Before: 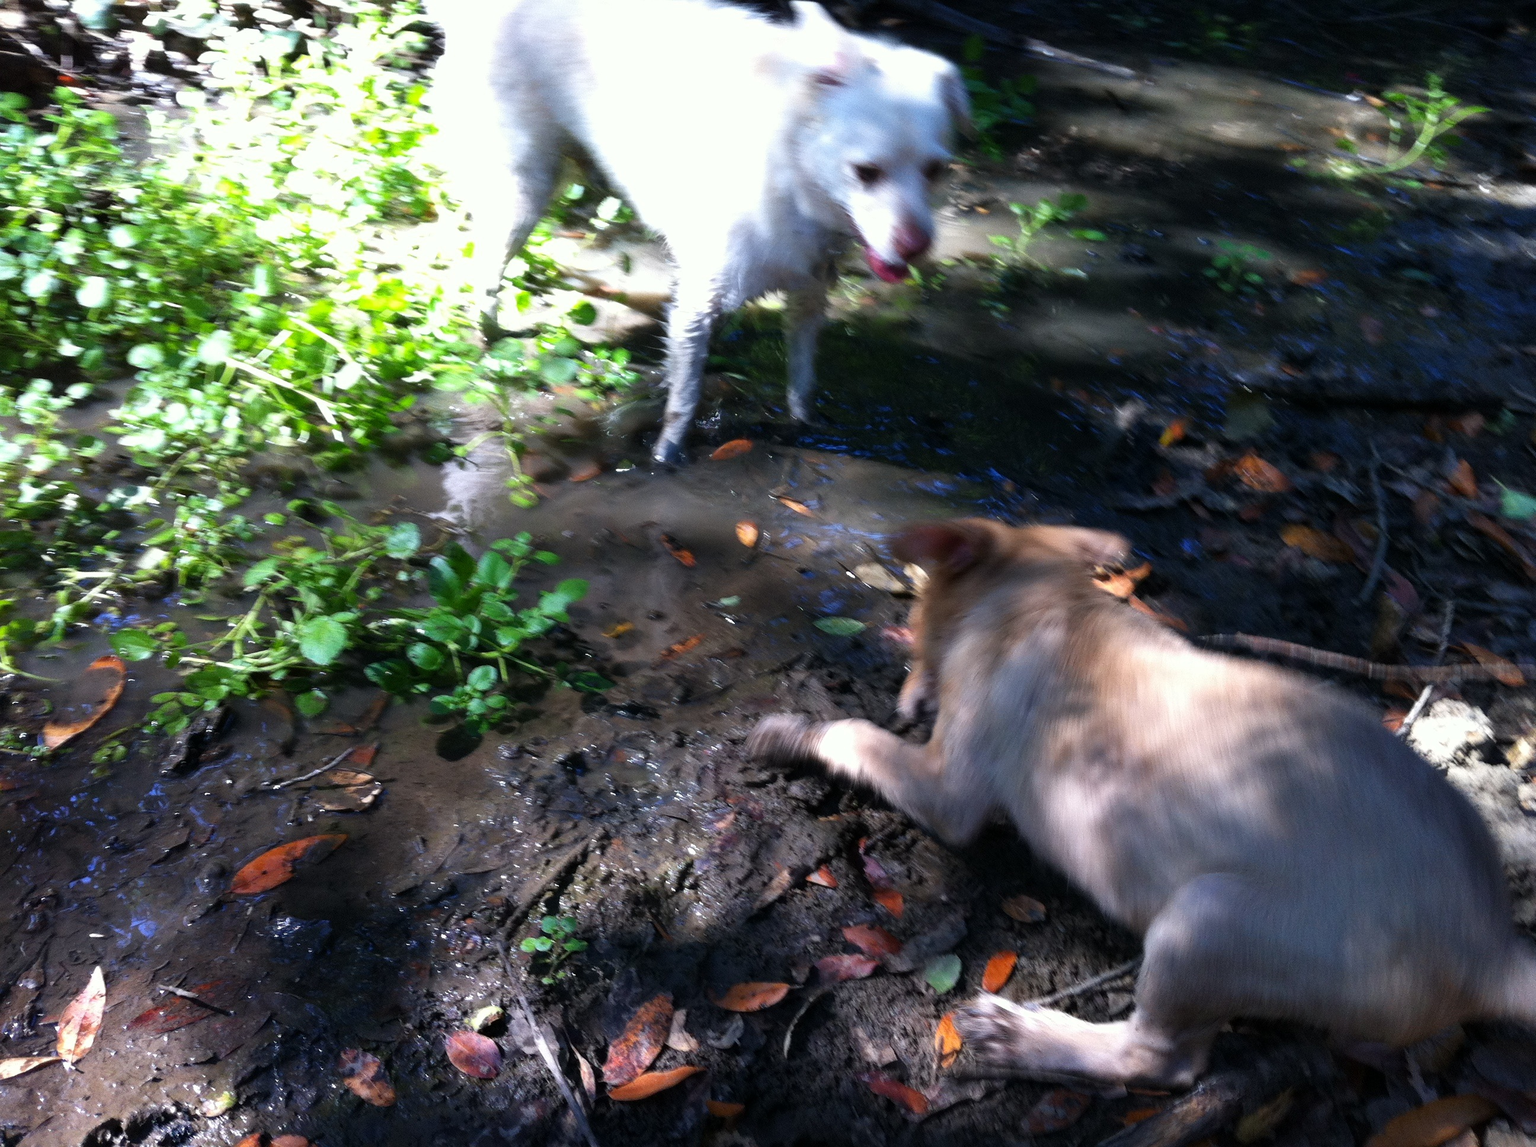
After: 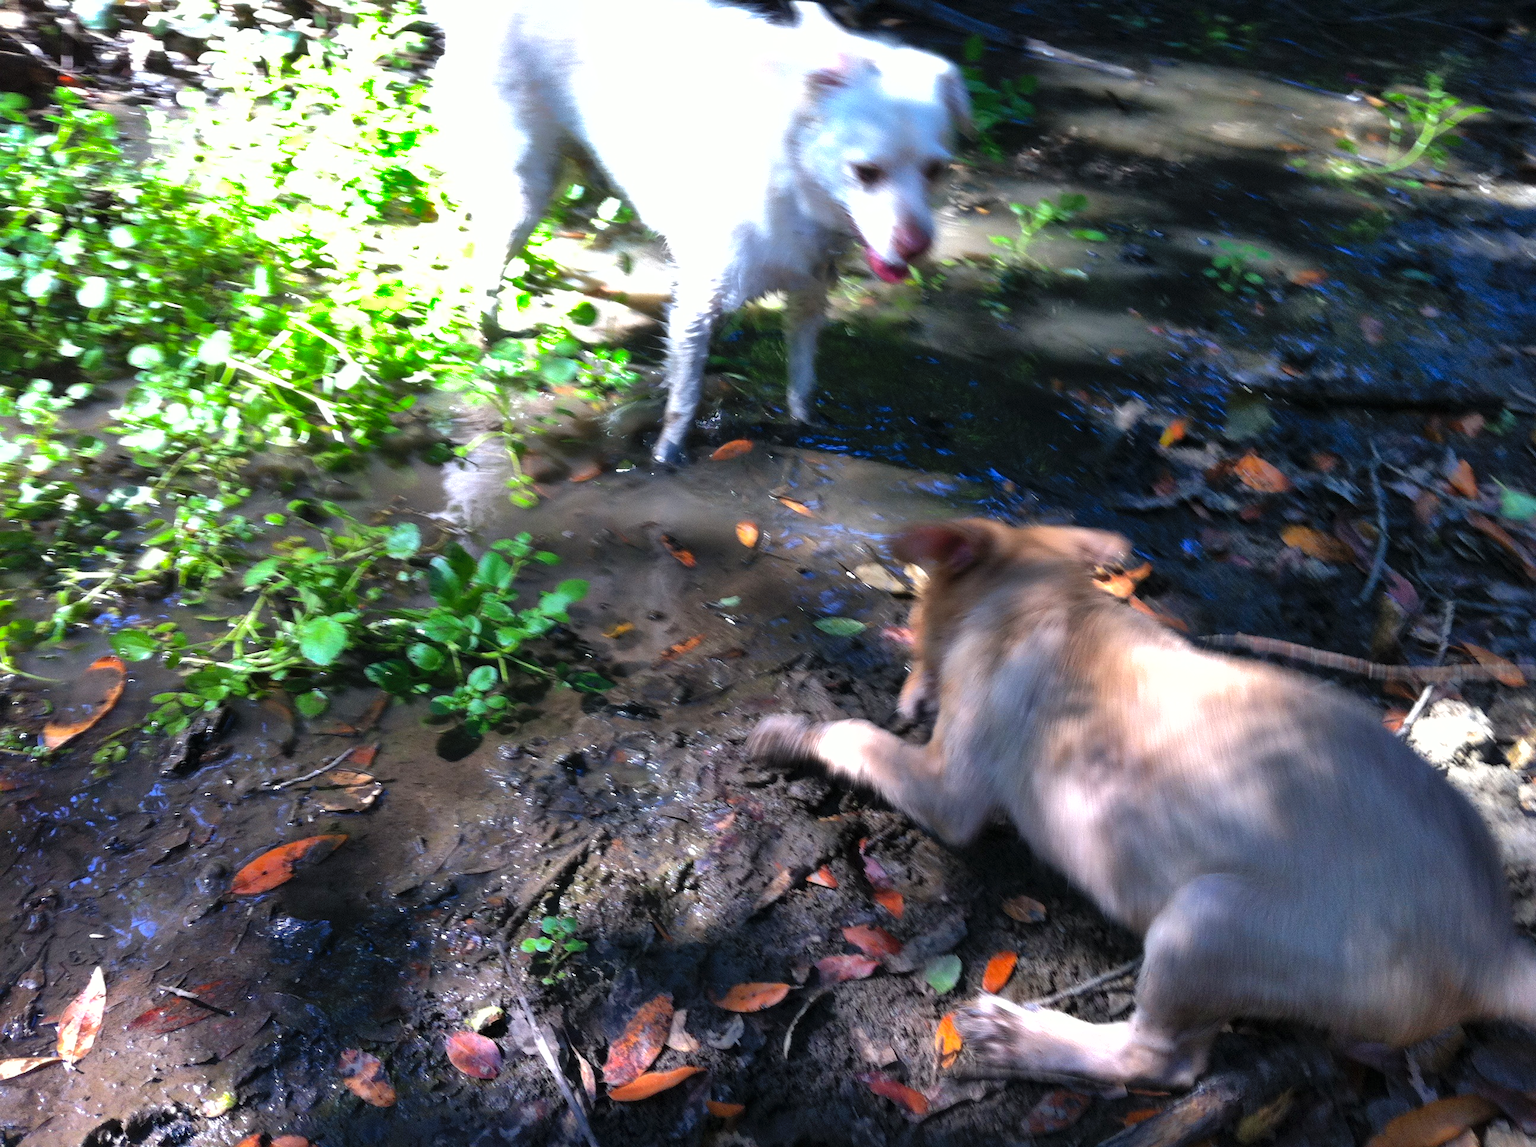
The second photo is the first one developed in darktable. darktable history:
tone equalizer: -8 EV -0.417 EV, -7 EV -0.389 EV, -6 EV -0.333 EV, -5 EV -0.222 EV, -3 EV 0.222 EV, -2 EV 0.333 EV, -1 EV 0.389 EV, +0 EV 0.417 EV, edges refinement/feathering 500, mask exposure compensation -1.57 EV, preserve details no
contrast brightness saturation: contrast 0.07, brightness 0.08, saturation 0.18
shadows and highlights: on, module defaults
